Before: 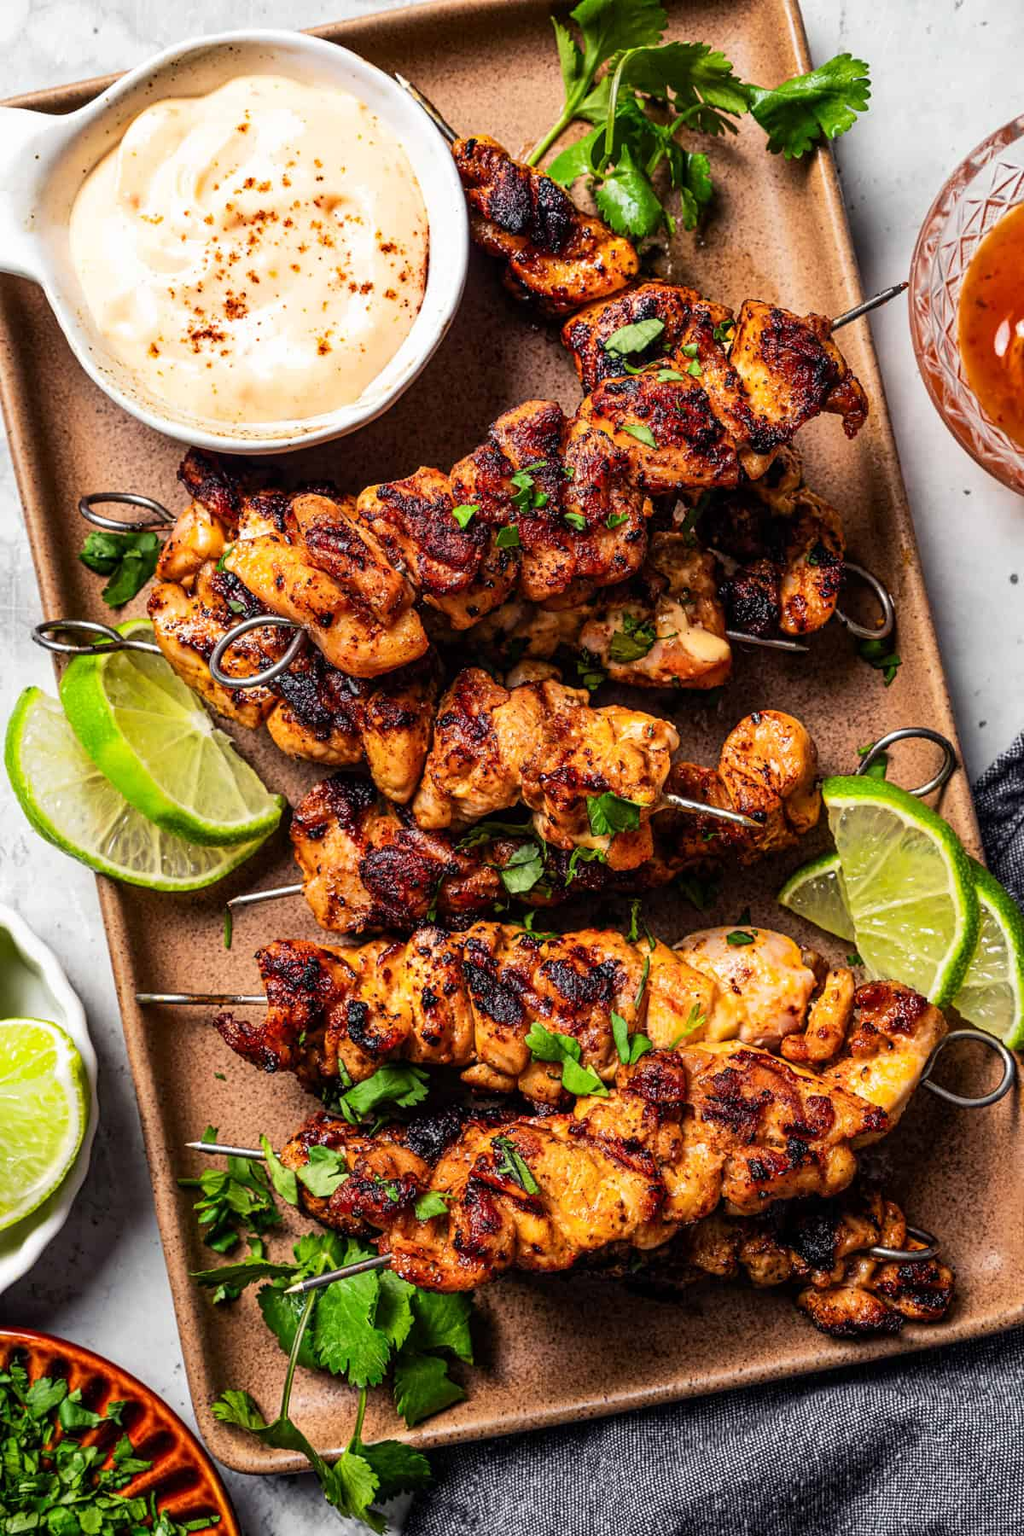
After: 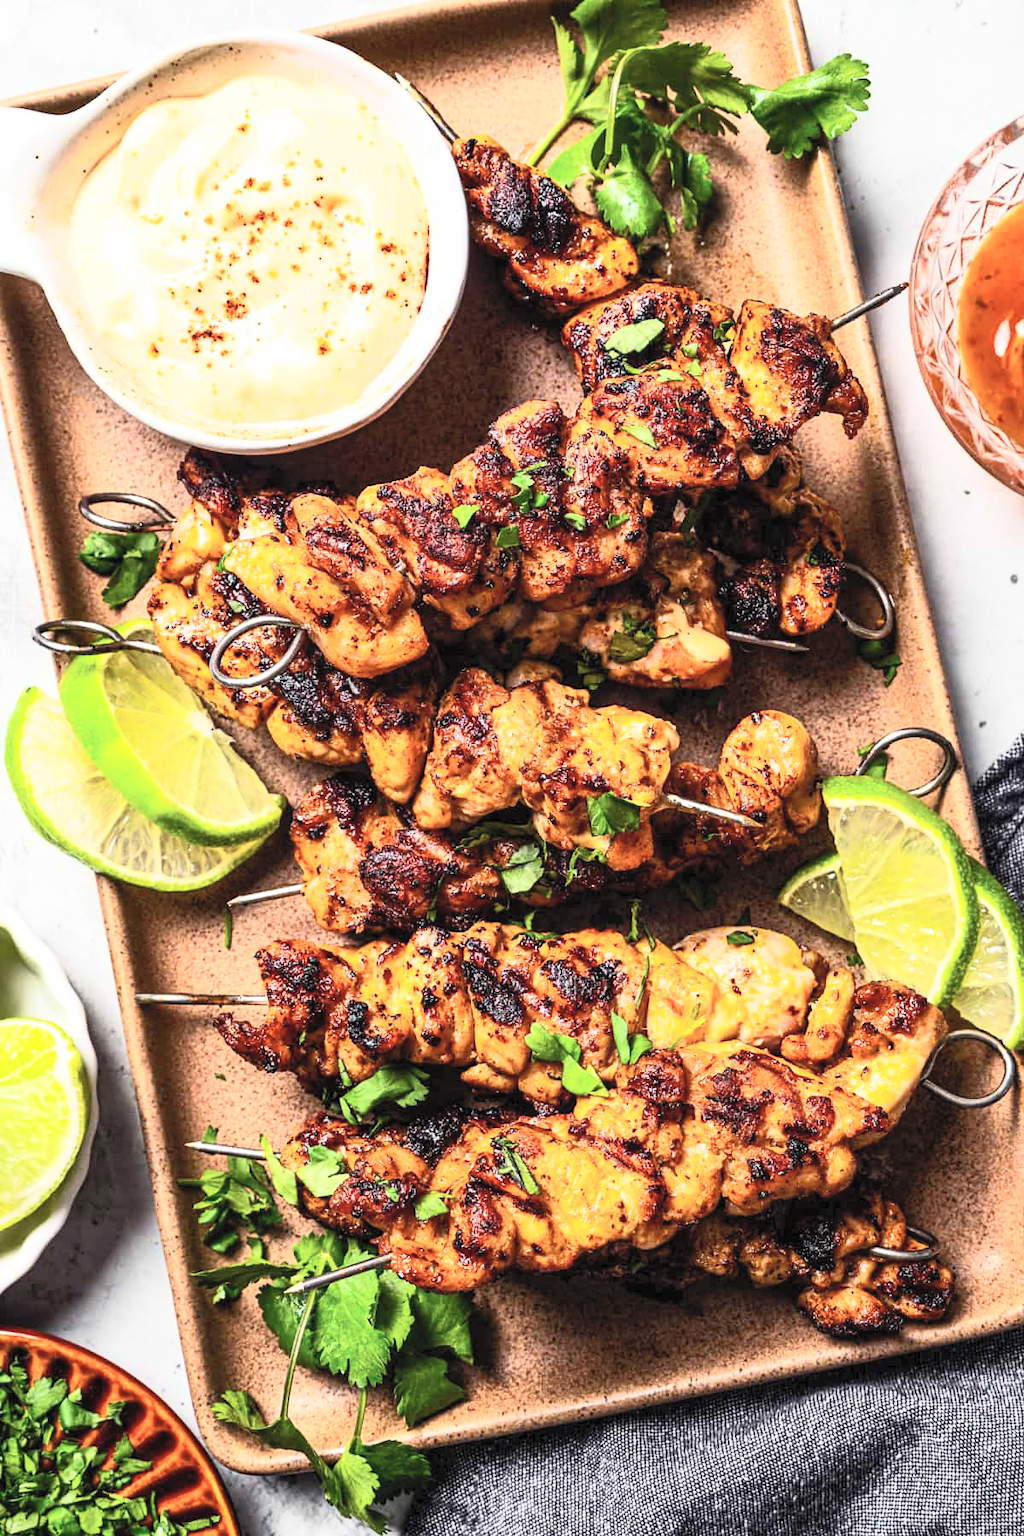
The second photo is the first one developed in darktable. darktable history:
contrast brightness saturation: contrast 0.379, brightness 0.521
